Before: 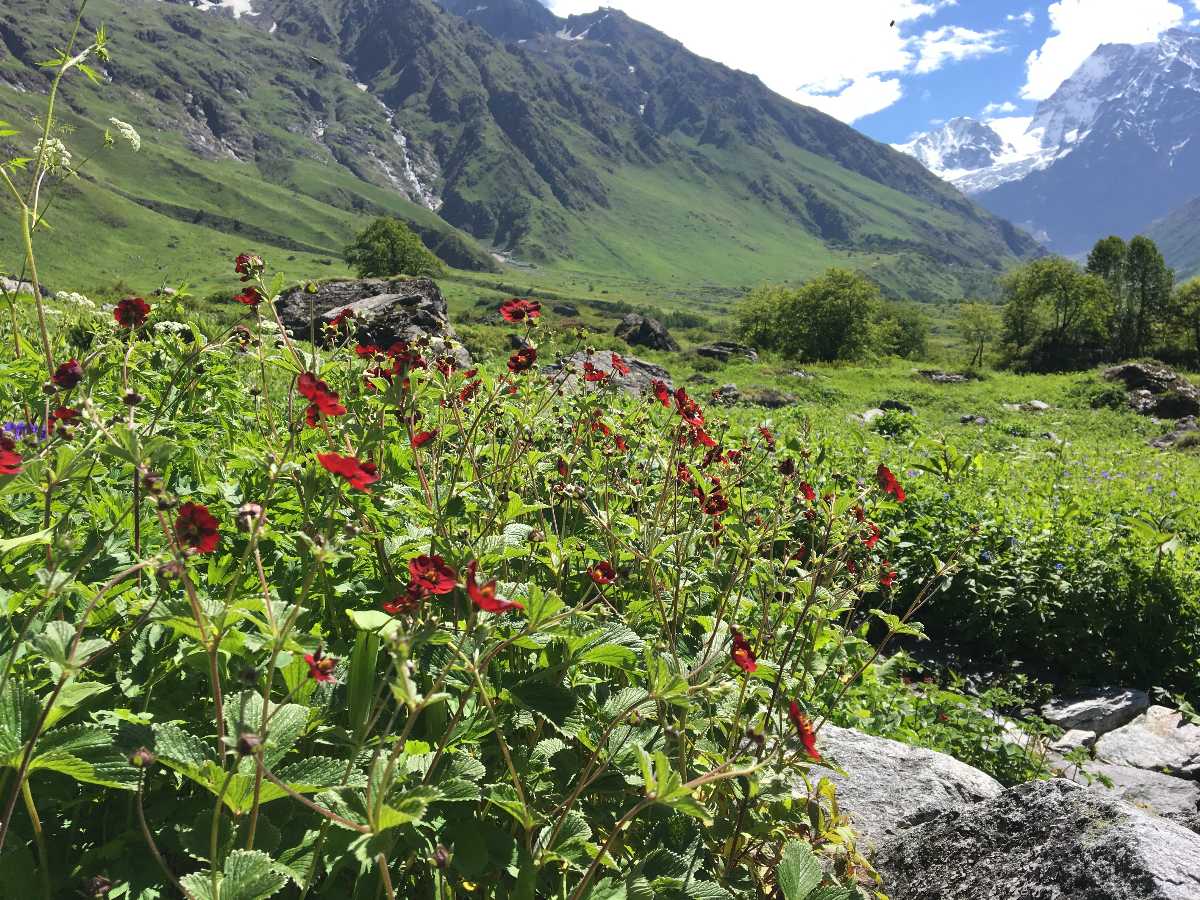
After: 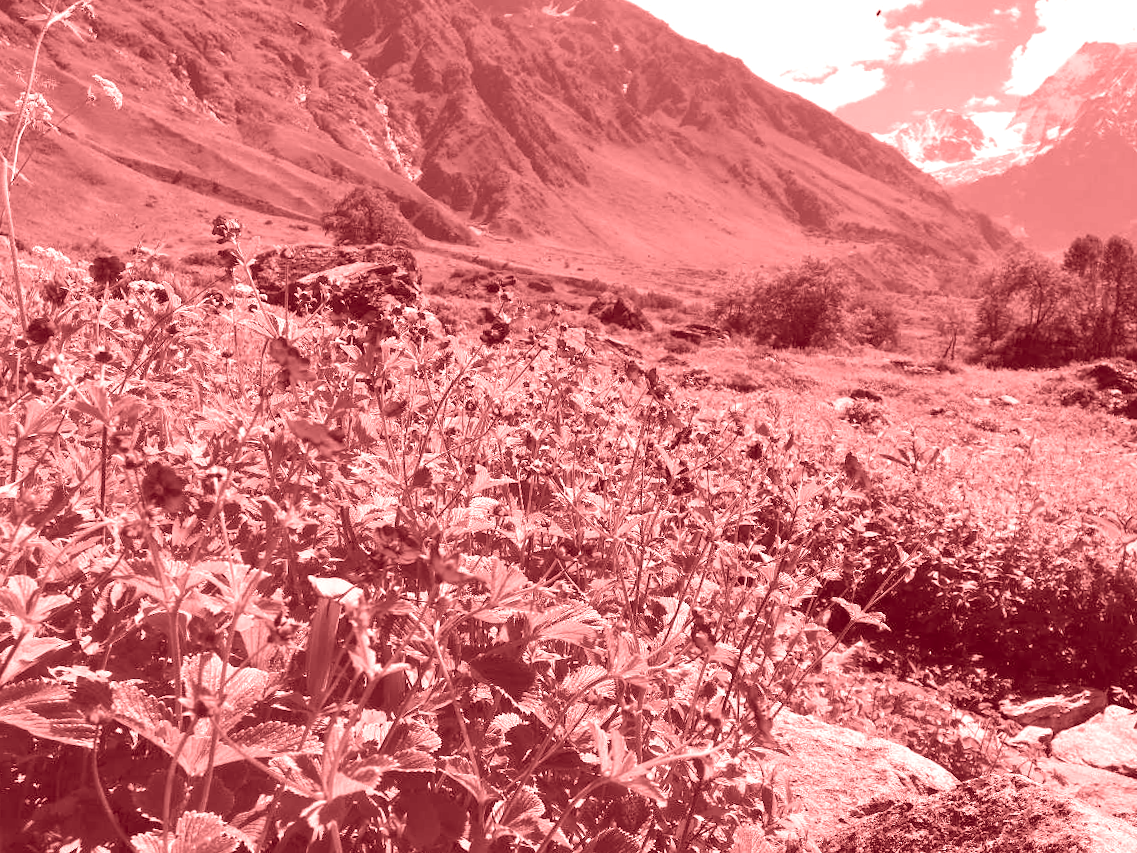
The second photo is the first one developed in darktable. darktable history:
crop and rotate: angle -2.38°
colorize: saturation 60%, source mix 100%
